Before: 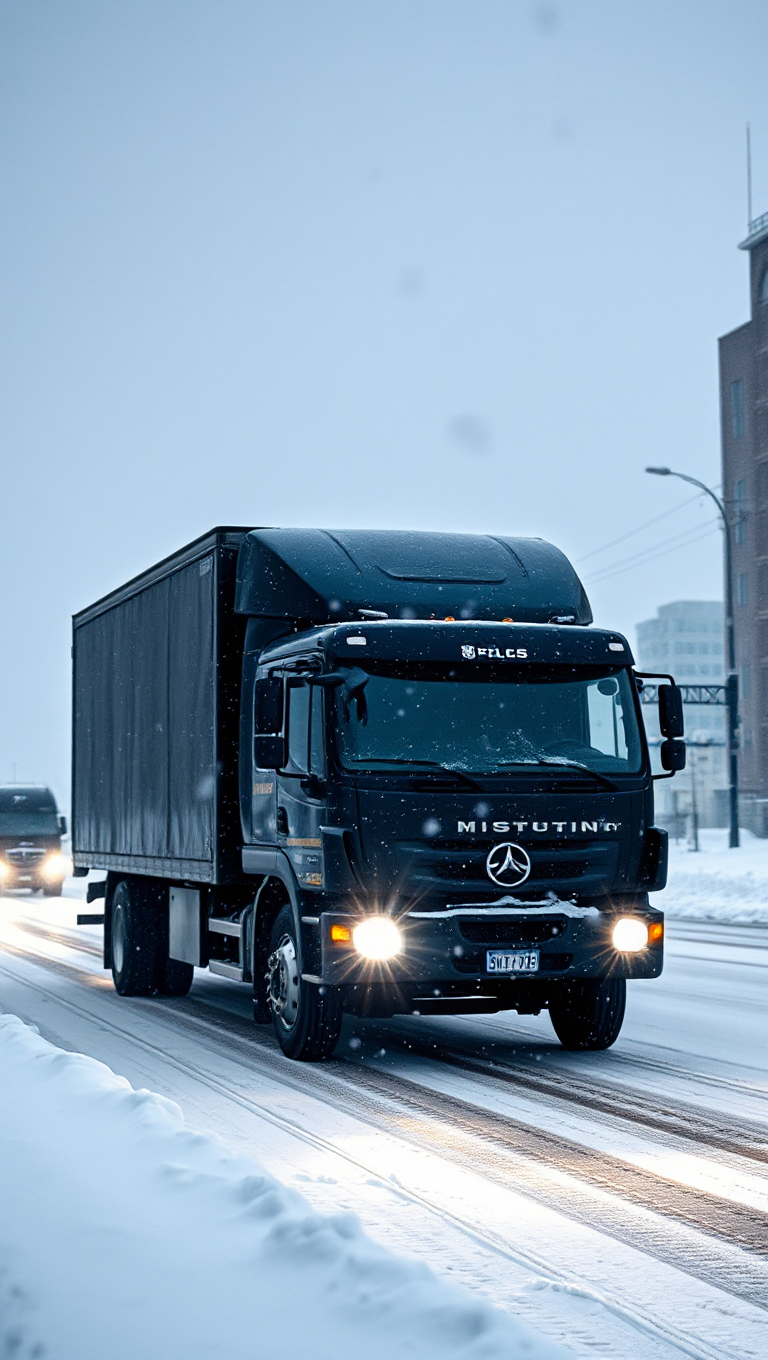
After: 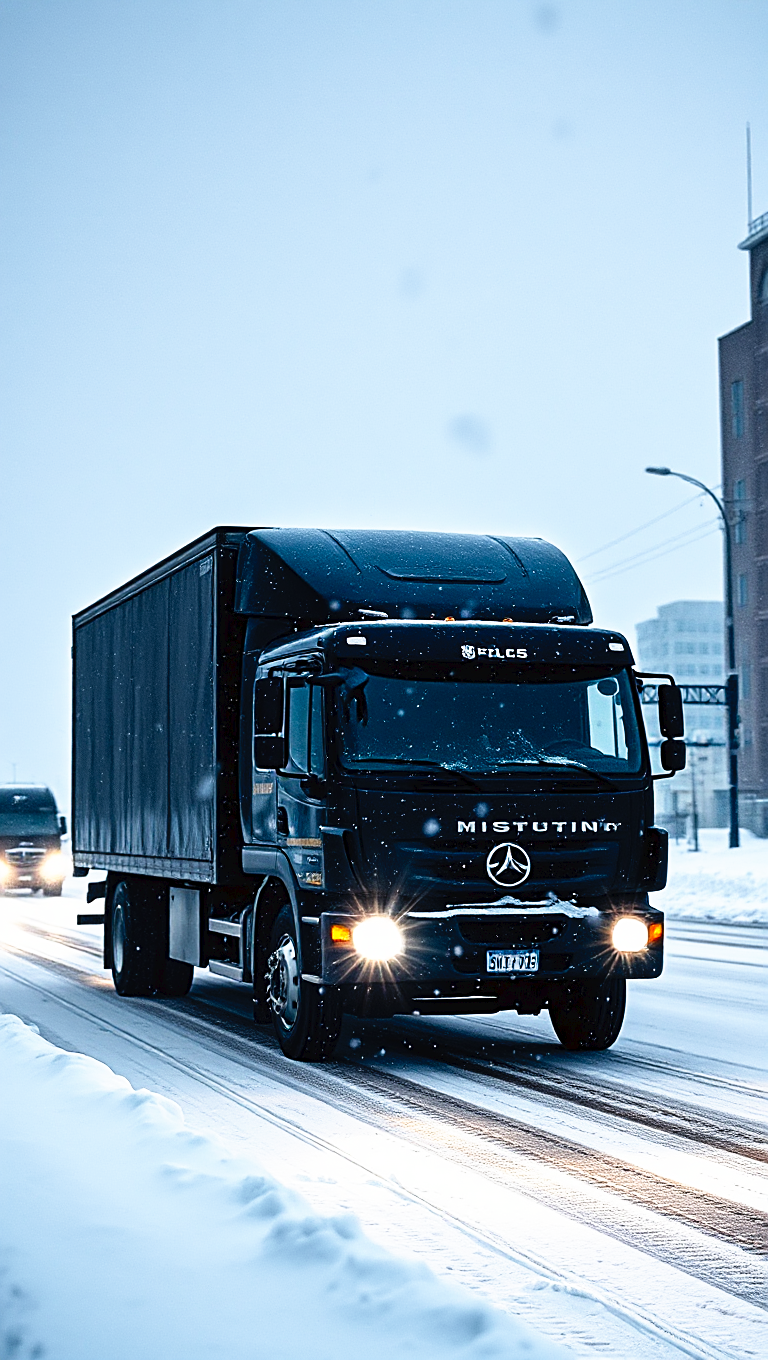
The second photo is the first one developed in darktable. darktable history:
sharpen: amount 0.566
tone curve: curves: ch0 [(0, 0) (0.003, 0.023) (0.011, 0.024) (0.025, 0.028) (0.044, 0.035) (0.069, 0.043) (0.1, 0.052) (0.136, 0.063) (0.177, 0.094) (0.224, 0.145) (0.277, 0.209) (0.335, 0.281) (0.399, 0.364) (0.468, 0.453) (0.543, 0.553) (0.623, 0.66) (0.709, 0.767) (0.801, 0.88) (0.898, 0.968) (1, 1)], preserve colors none
